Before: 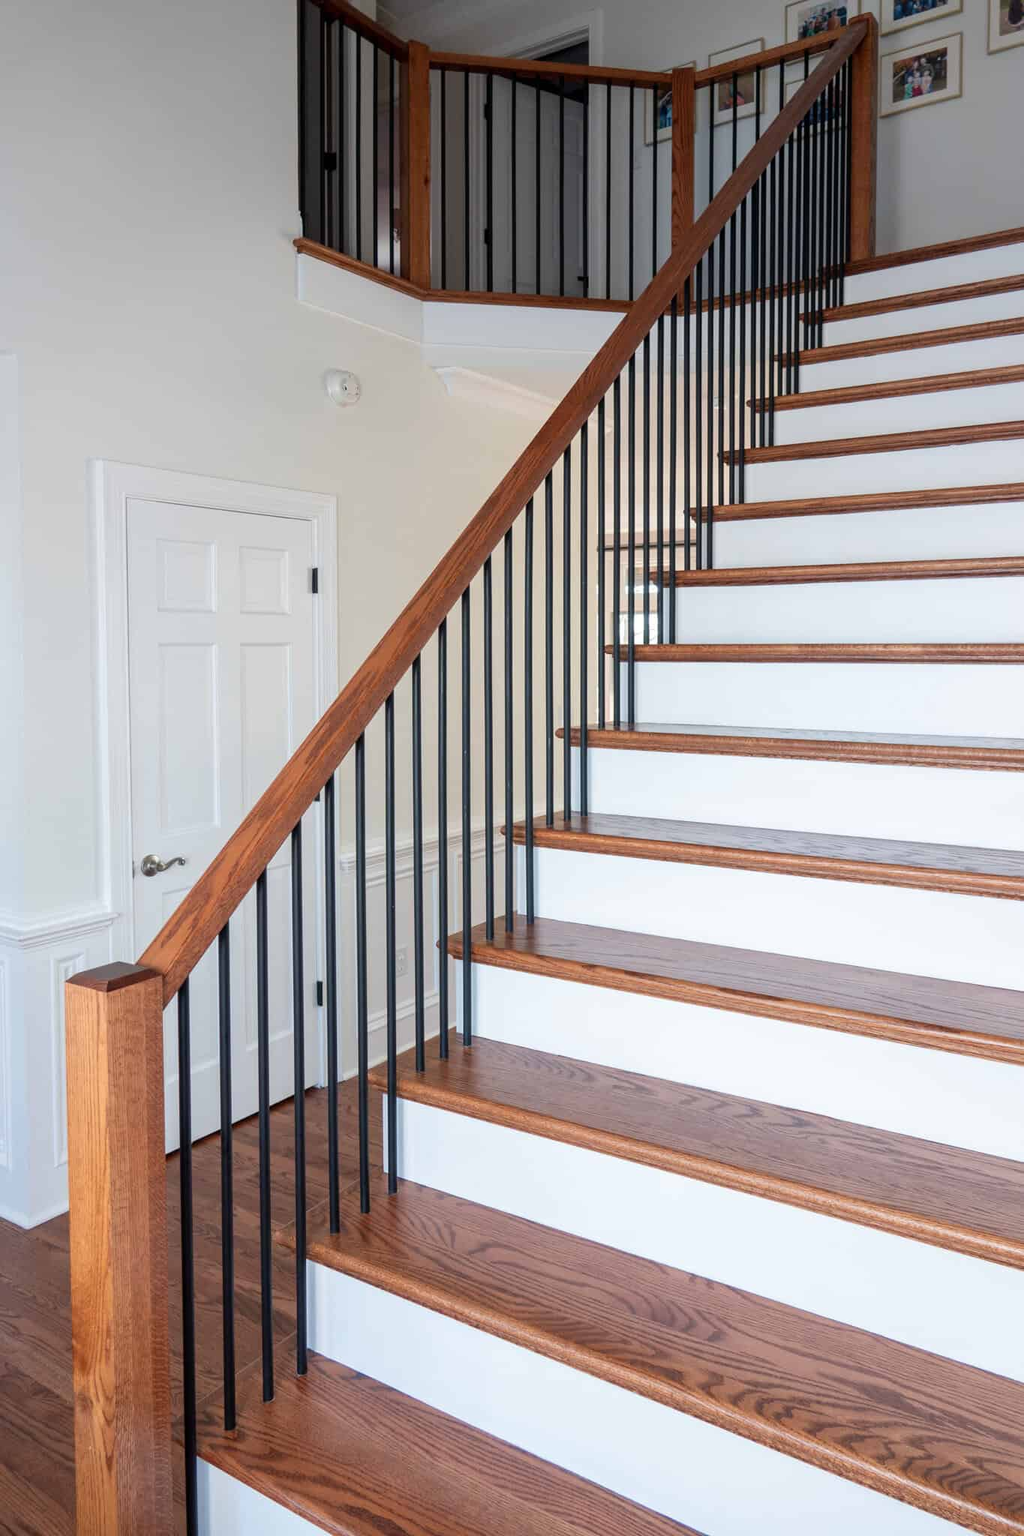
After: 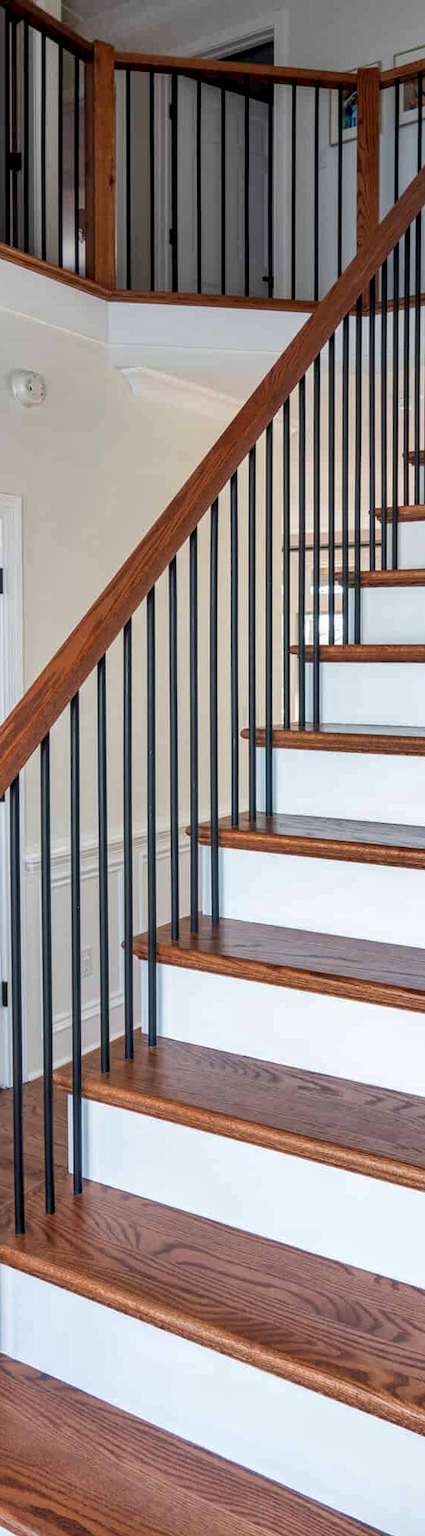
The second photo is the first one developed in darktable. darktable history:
crop: left 30.79%, right 27.179%
shadows and highlights: low approximation 0.01, soften with gaussian
local contrast: on, module defaults
color balance rgb: power › hue 329.3°, perceptual saturation grading › global saturation 0.486%, global vibrance 15.735%, saturation formula JzAzBz (2021)
